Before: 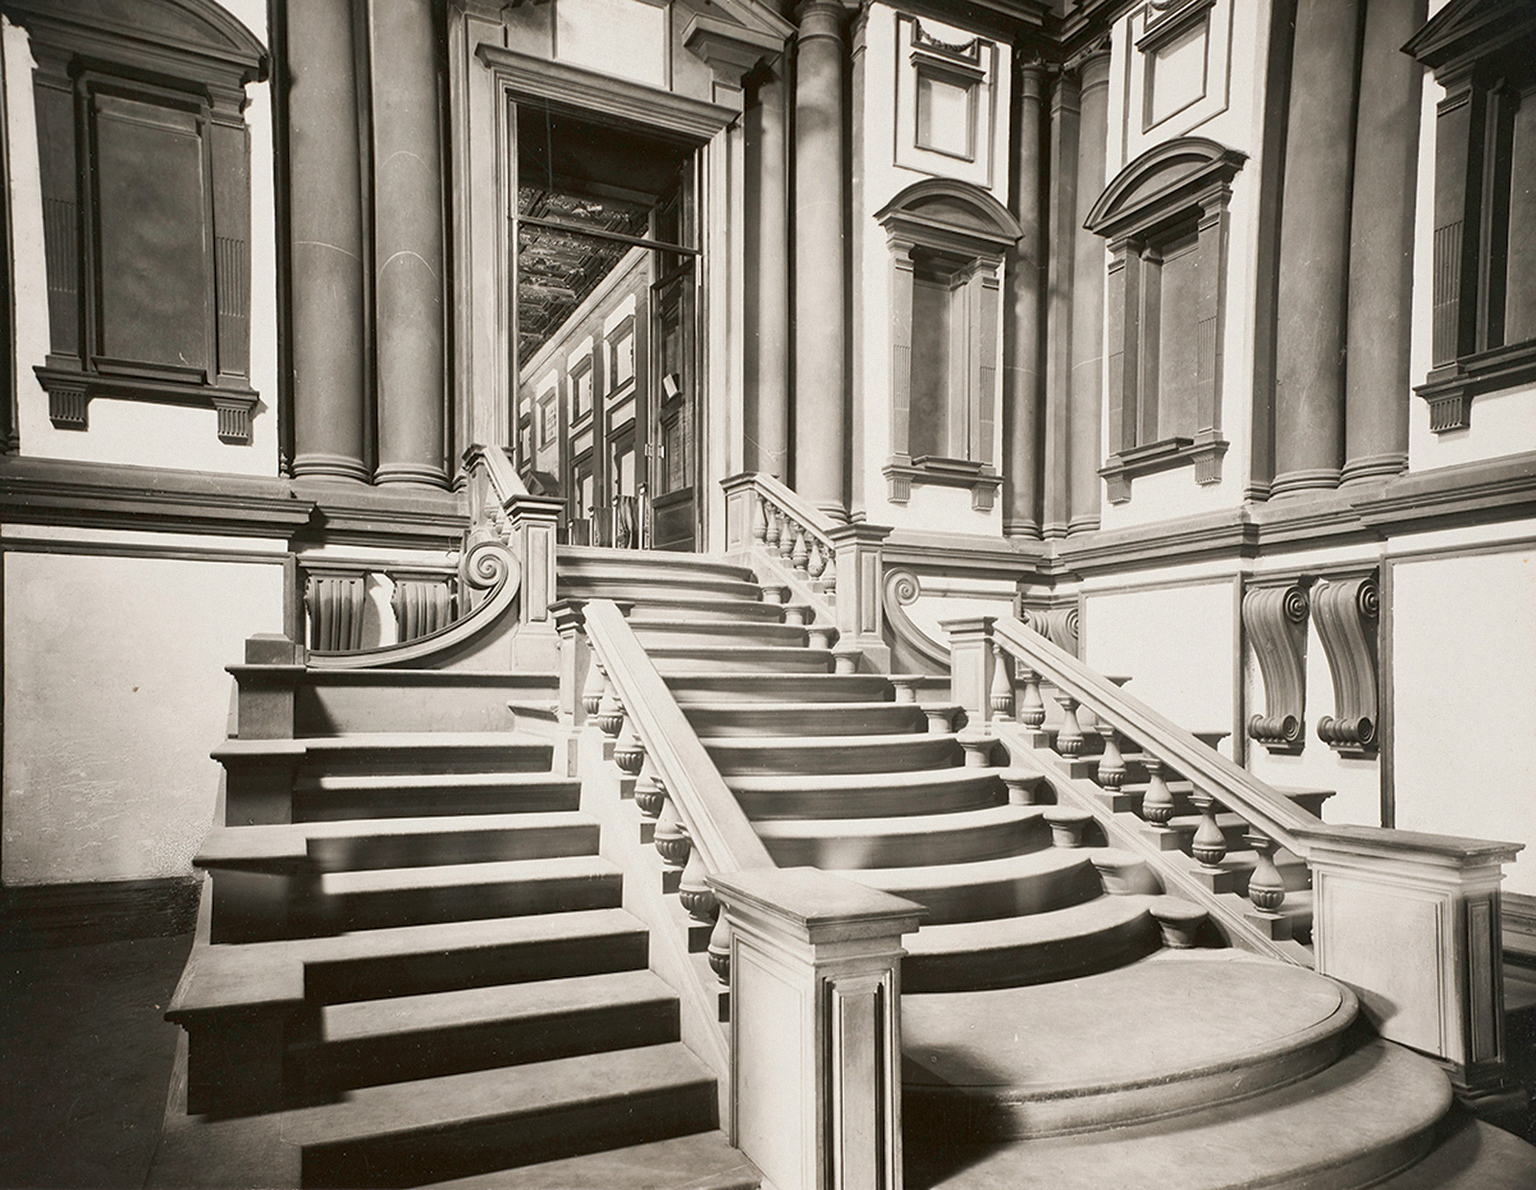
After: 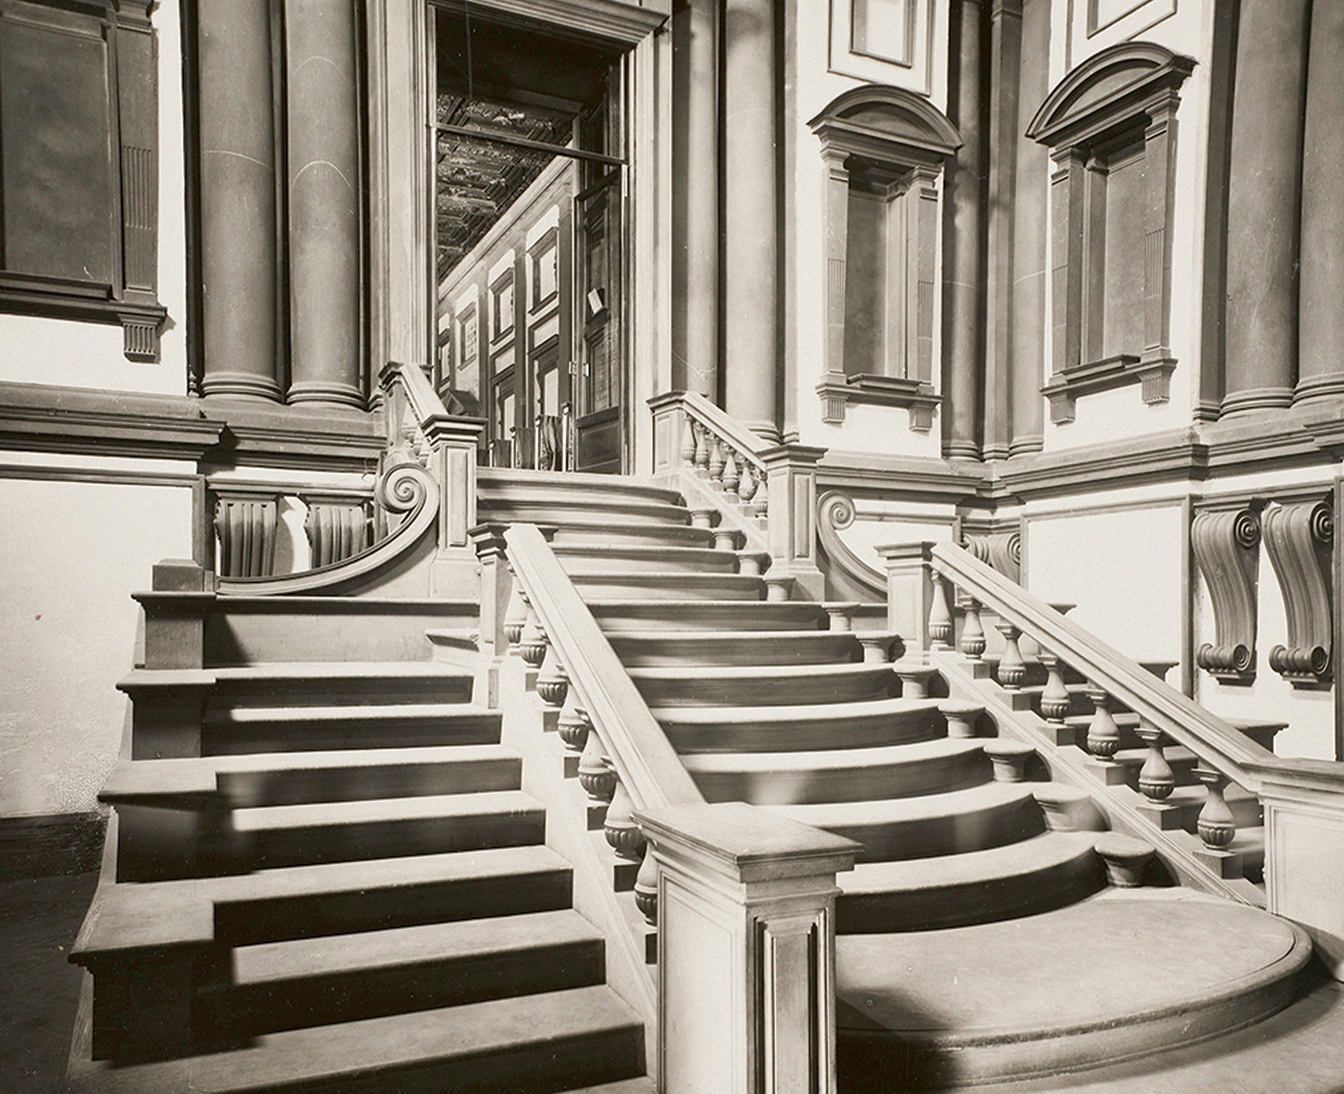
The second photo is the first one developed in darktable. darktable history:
crop: left 6.446%, top 8.188%, right 9.538%, bottom 3.548%
color balance rgb: perceptual saturation grading › global saturation 8.89%, saturation formula JzAzBz (2021)
